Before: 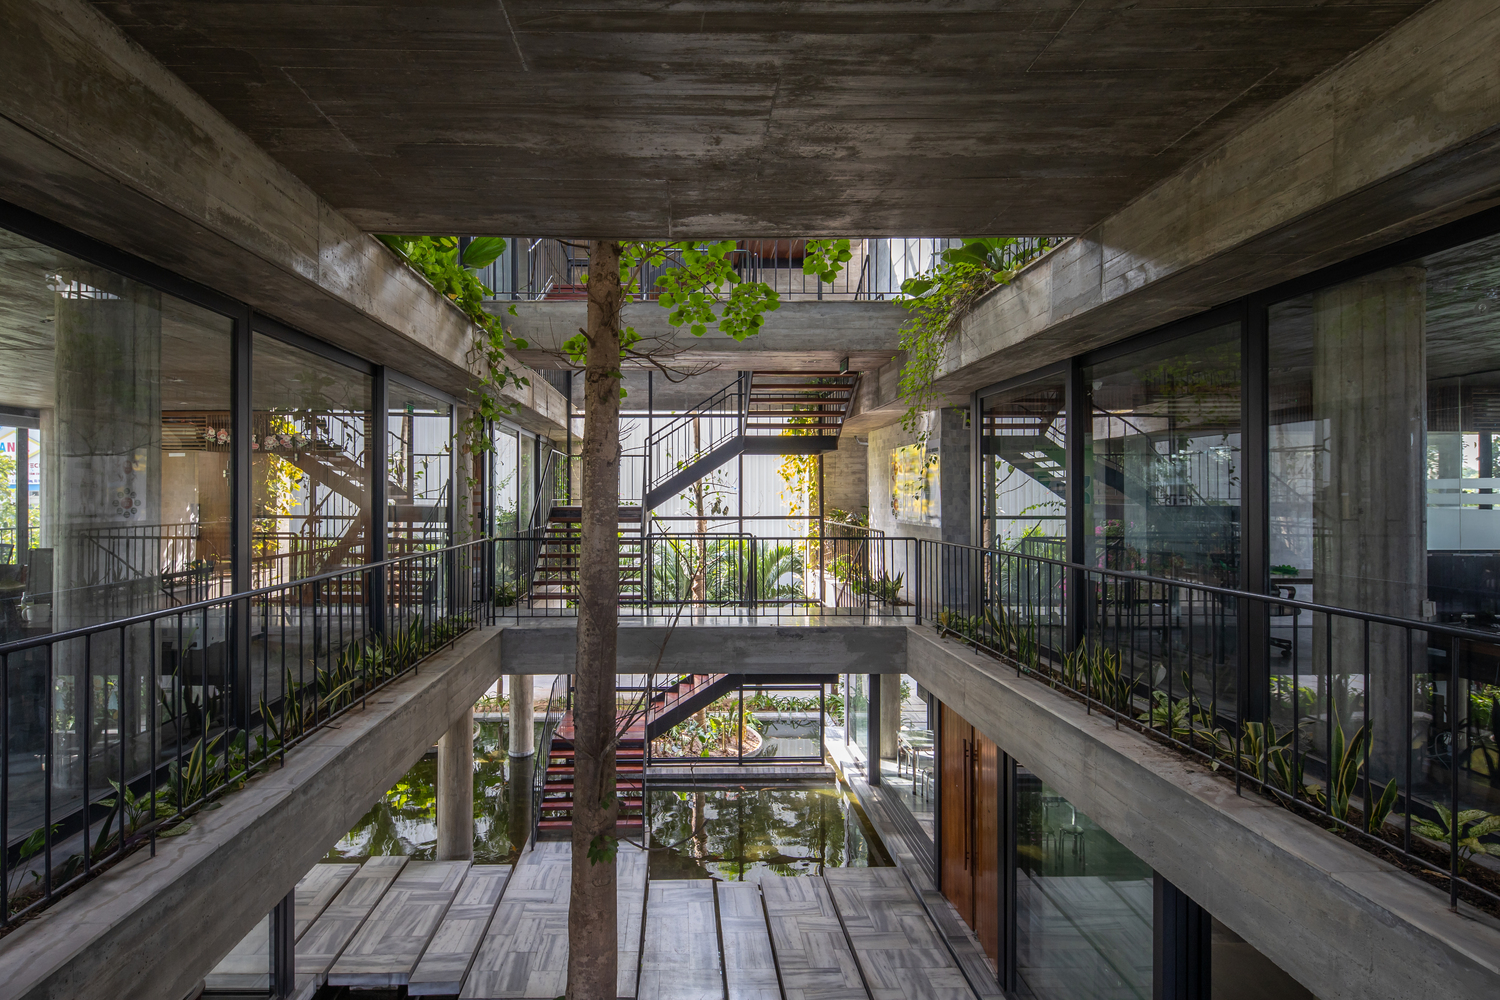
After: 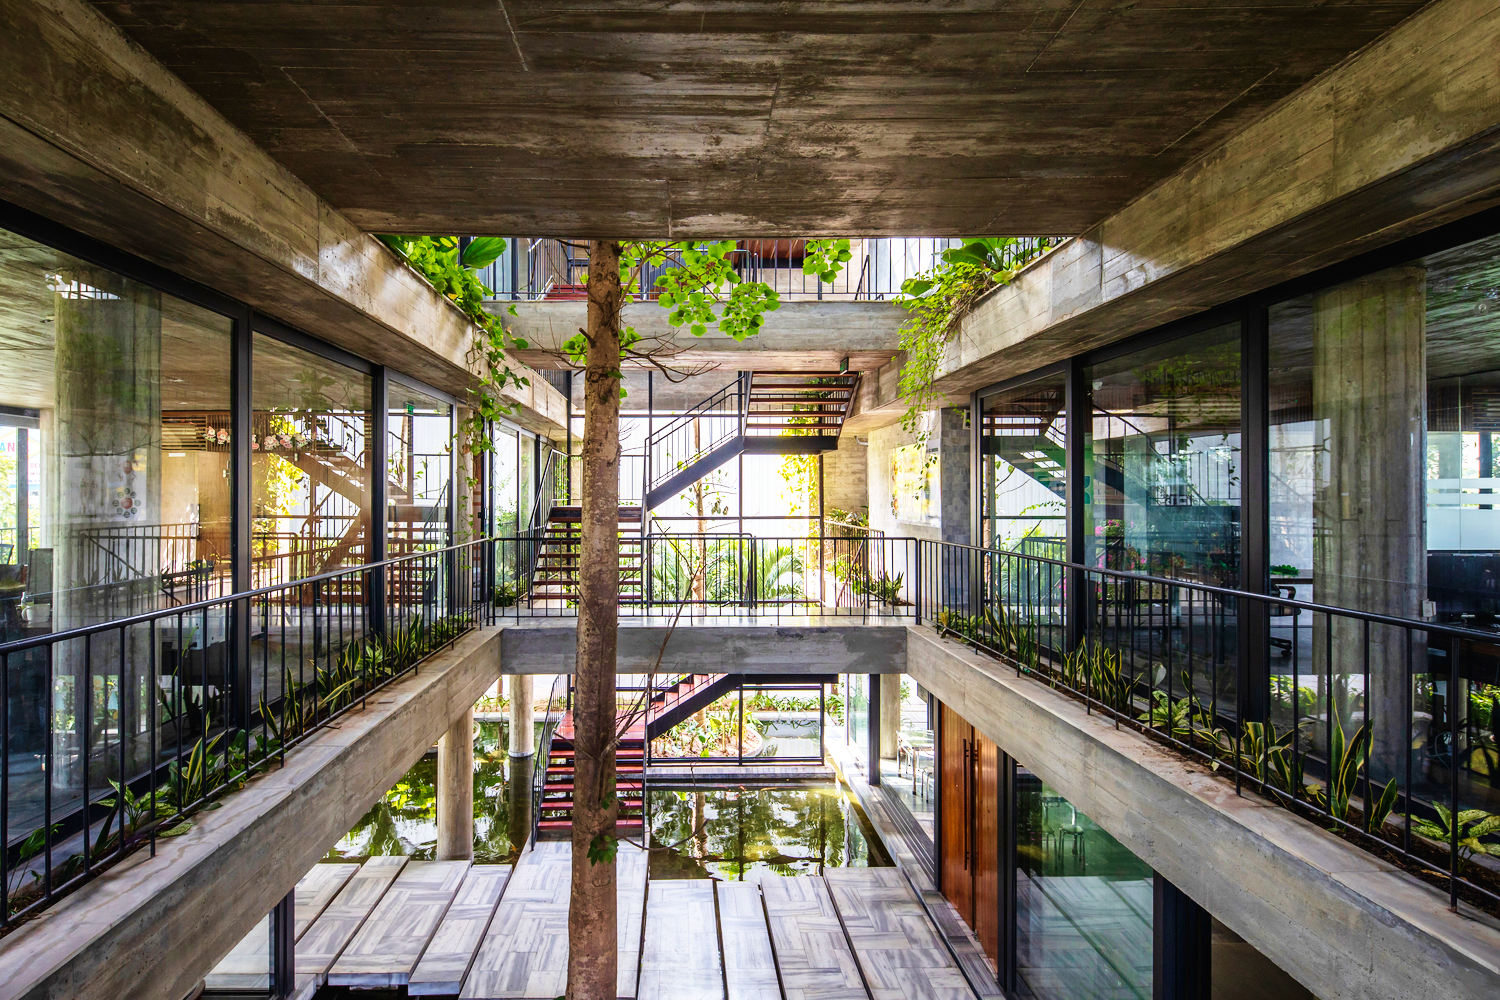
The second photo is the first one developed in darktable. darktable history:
velvia: strength 45.35%
base curve: curves: ch0 [(0, 0.003) (0.001, 0.002) (0.006, 0.004) (0.02, 0.022) (0.048, 0.086) (0.094, 0.234) (0.162, 0.431) (0.258, 0.629) (0.385, 0.8) (0.548, 0.918) (0.751, 0.988) (1, 1)], preserve colors none
